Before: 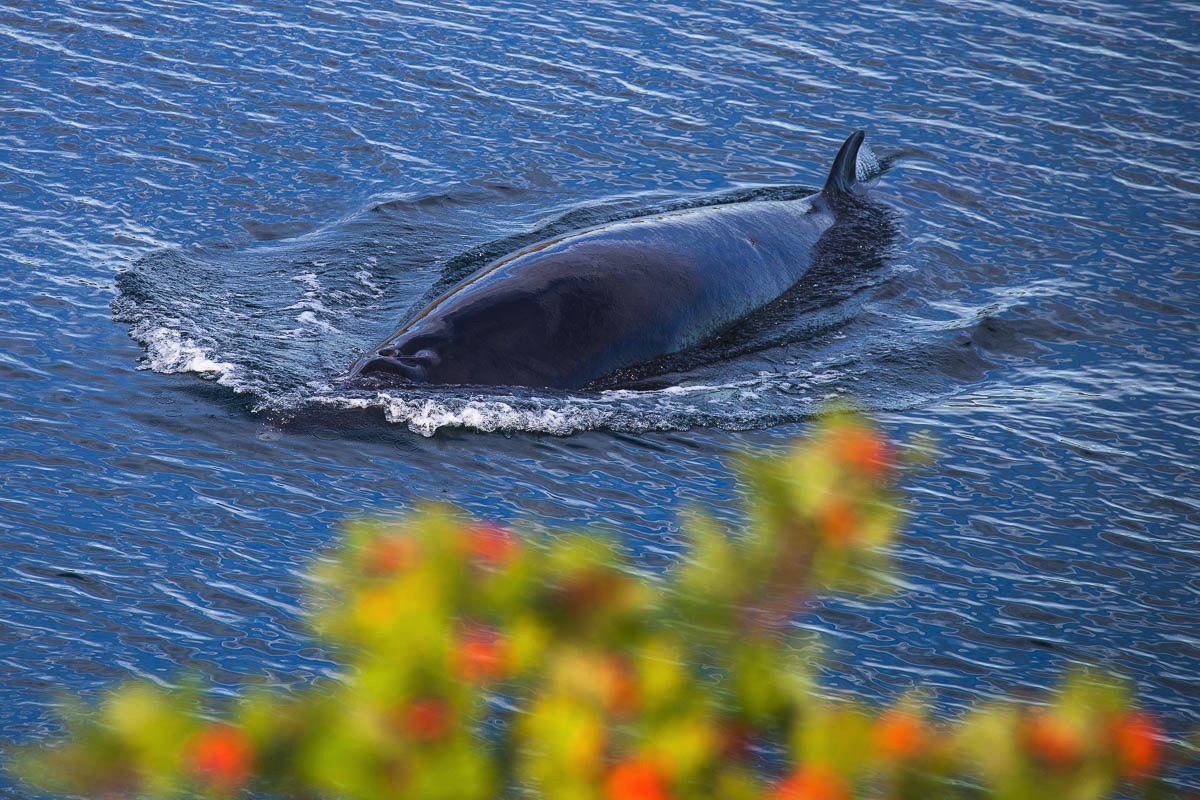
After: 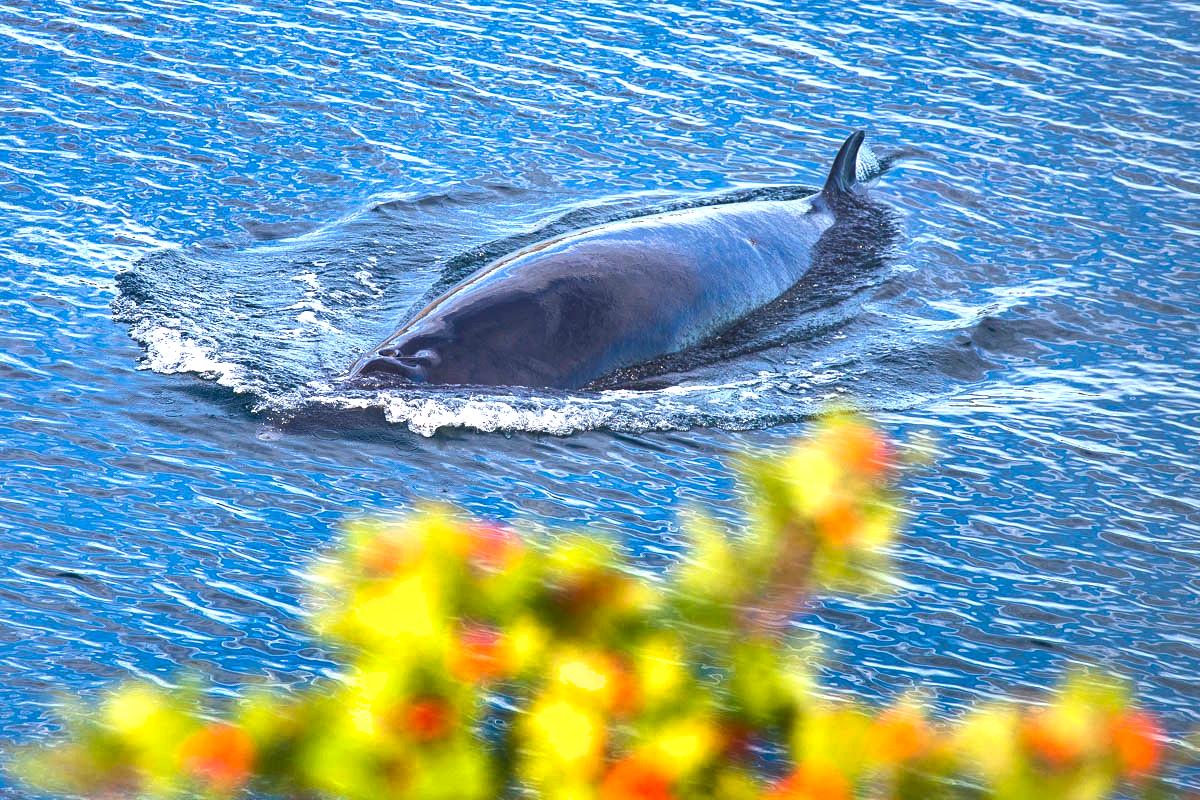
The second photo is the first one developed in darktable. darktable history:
contrast brightness saturation: contrast 0.104, brightness 0.04, saturation 0.09
exposure: black level correction 0, exposure 1.103 EV, compensate exposure bias true, compensate highlight preservation false
shadows and highlights: shadows 75.54, highlights -61.01, soften with gaussian
